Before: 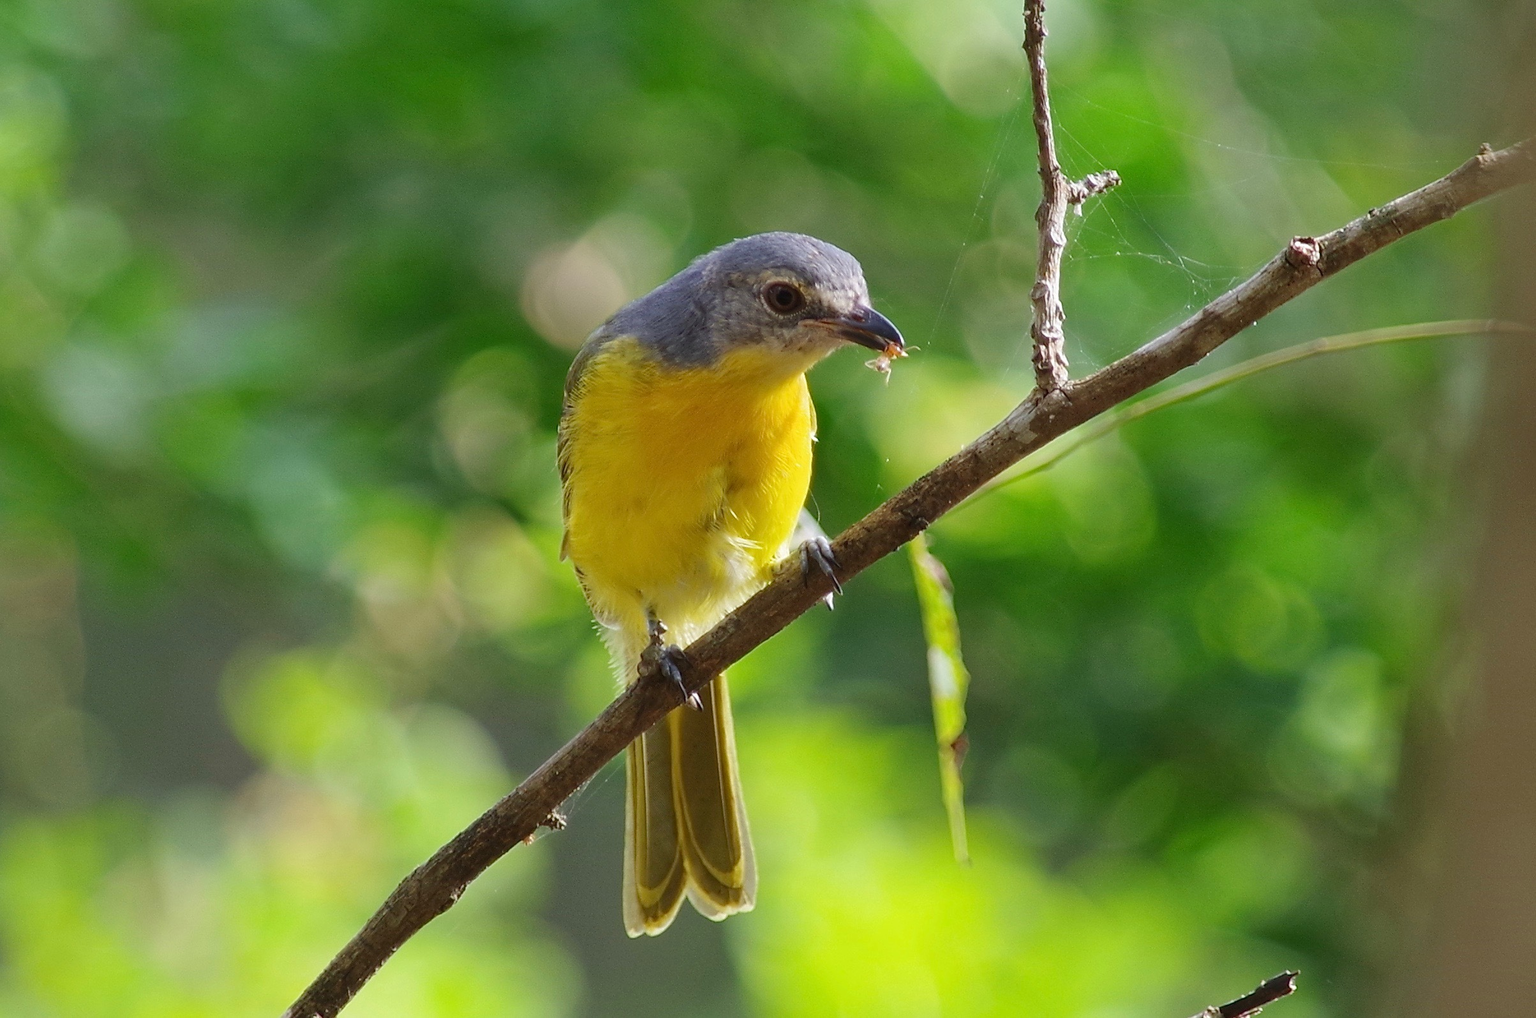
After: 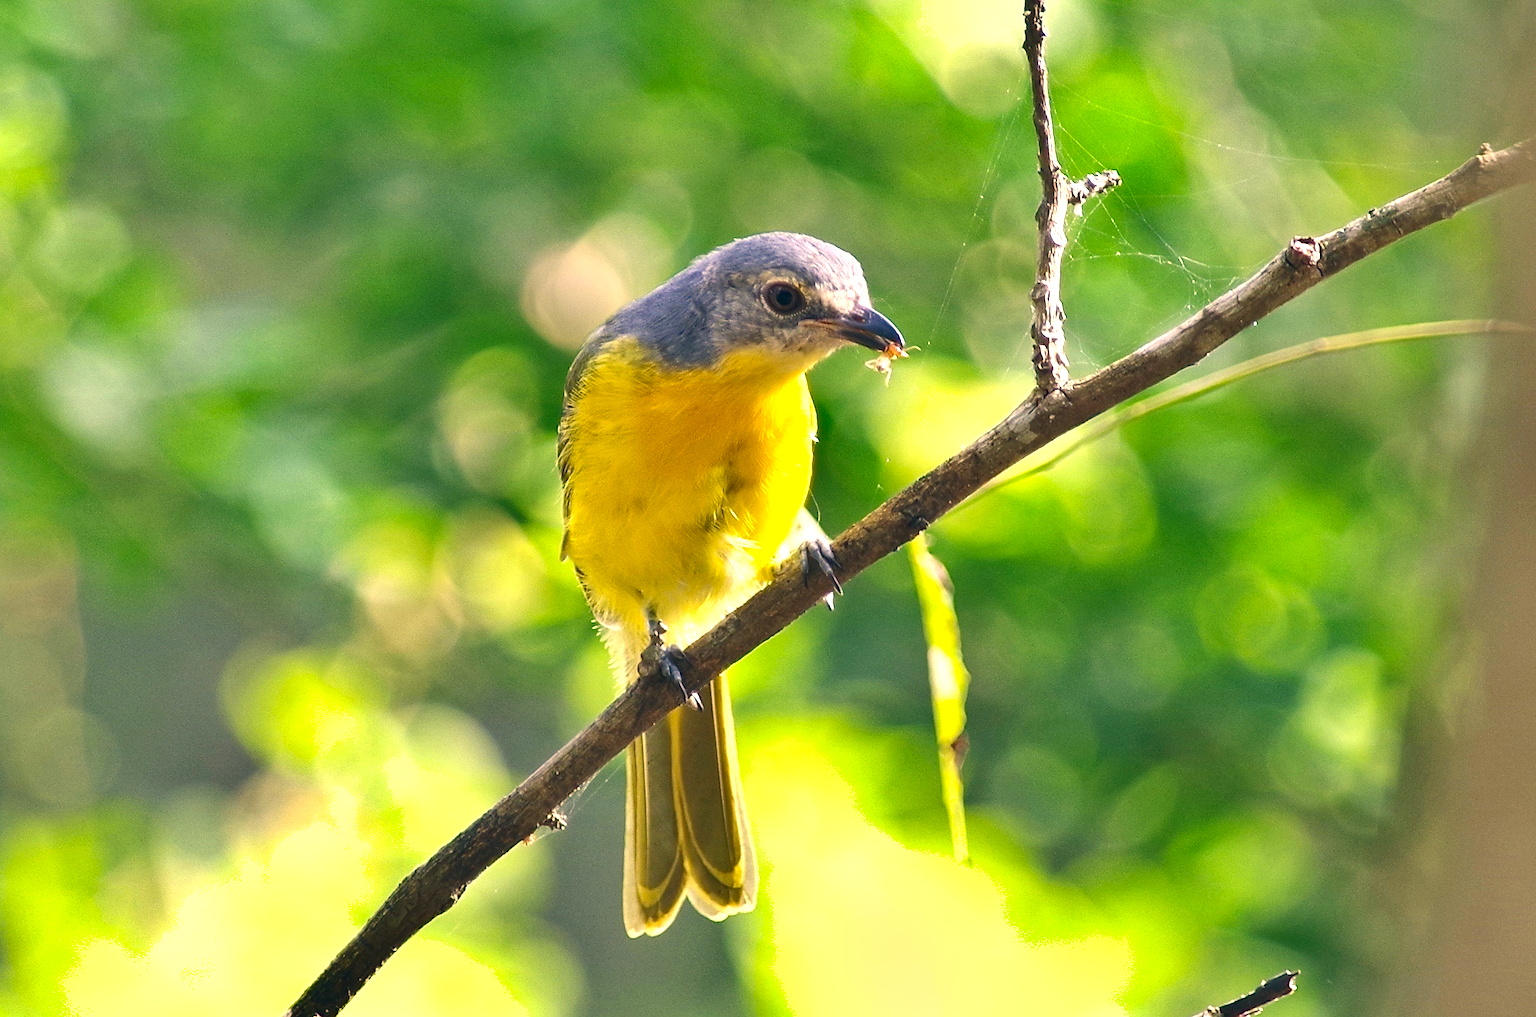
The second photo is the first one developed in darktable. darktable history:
shadows and highlights: shadows 22.7, highlights -48.71, soften with gaussian
local contrast: mode bilateral grid, contrast 20, coarseness 50, detail 120%, midtone range 0.2
color correction: highlights a* 10.32, highlights b* 14.66, shadows a* -9.59, shadows b* -15.02
exposure: black level correction 0, exposure 1 EV, compensate exposure bias true, compensate highlight preservation false
